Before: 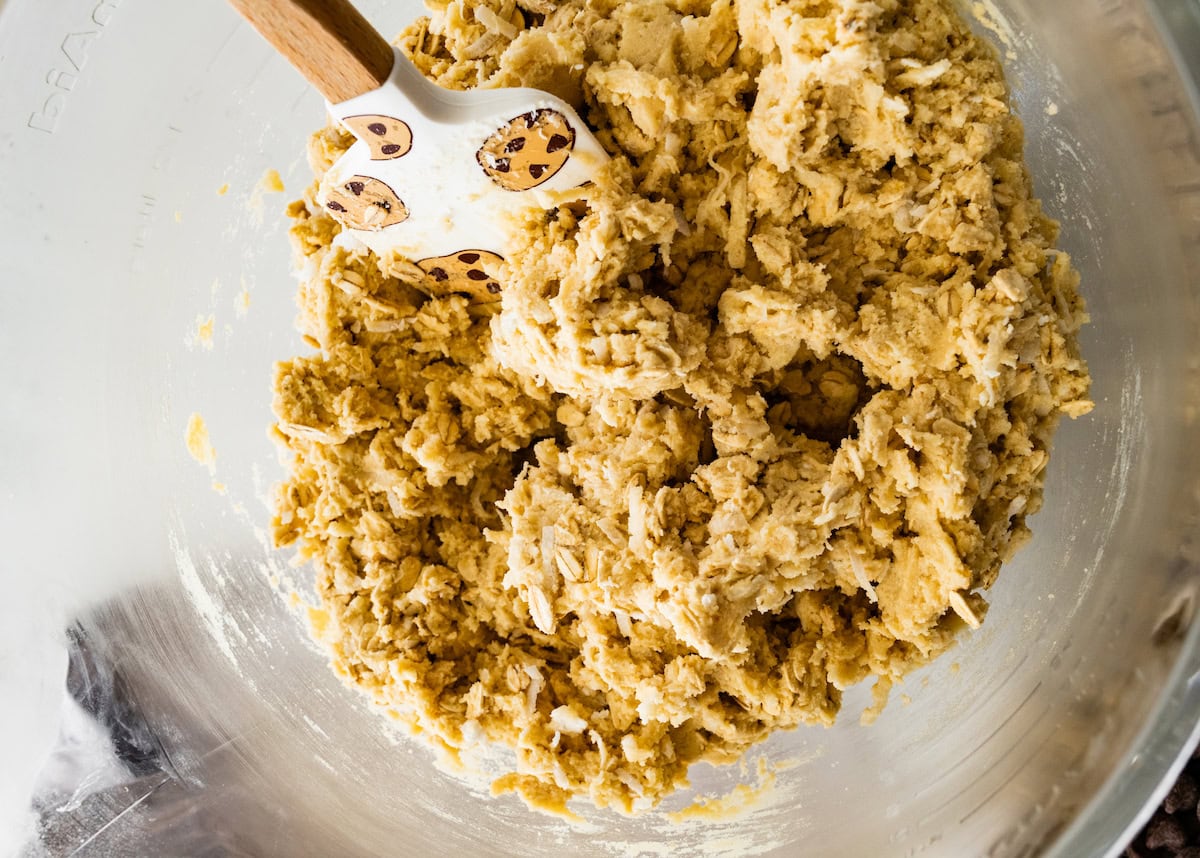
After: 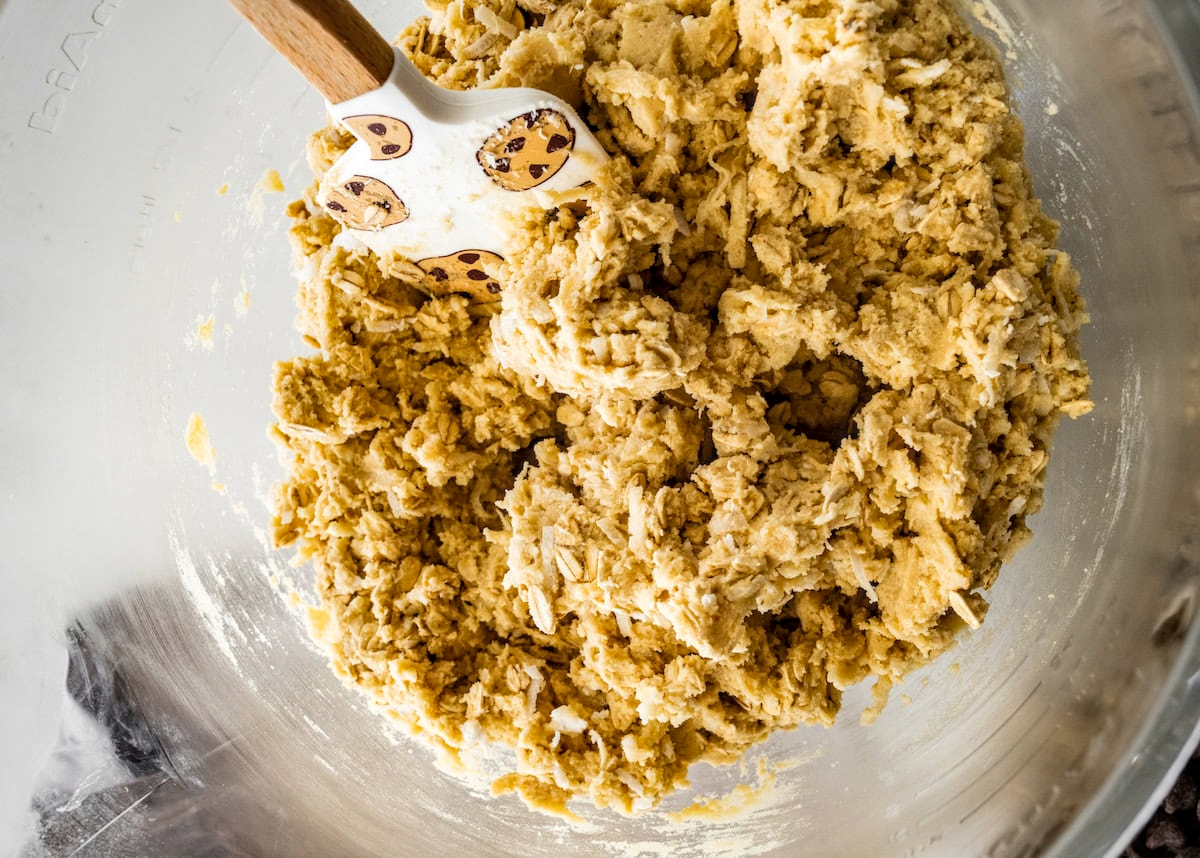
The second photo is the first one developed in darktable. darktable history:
local contrast: on, module defaults
vignetting: fall-off radius 81.94%
